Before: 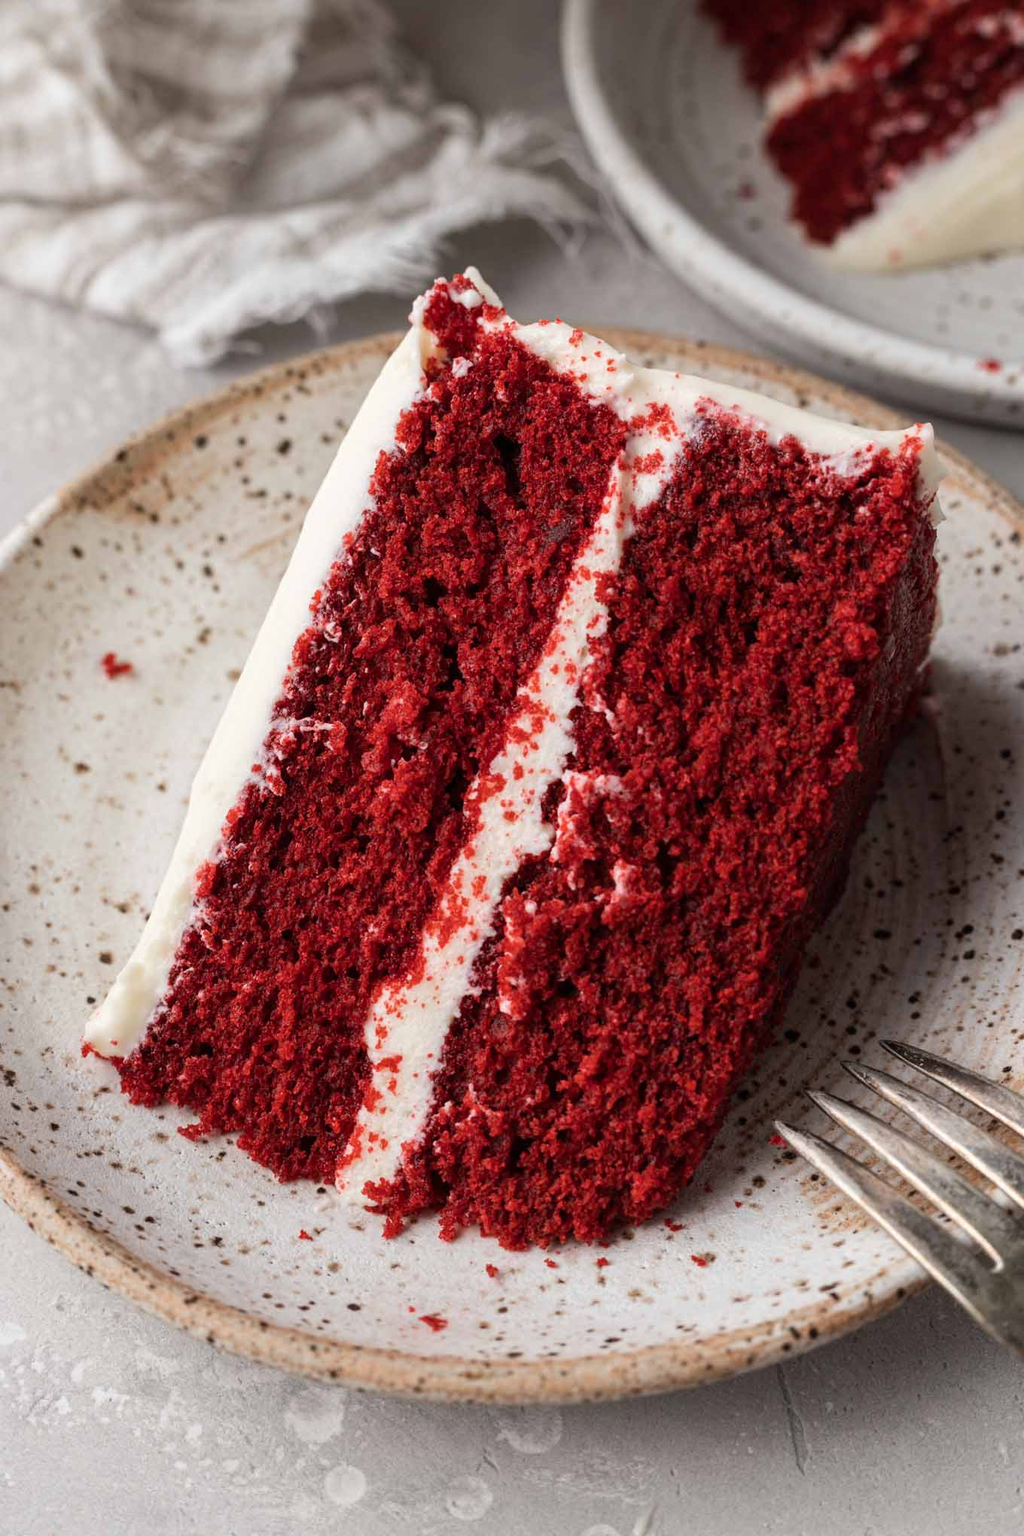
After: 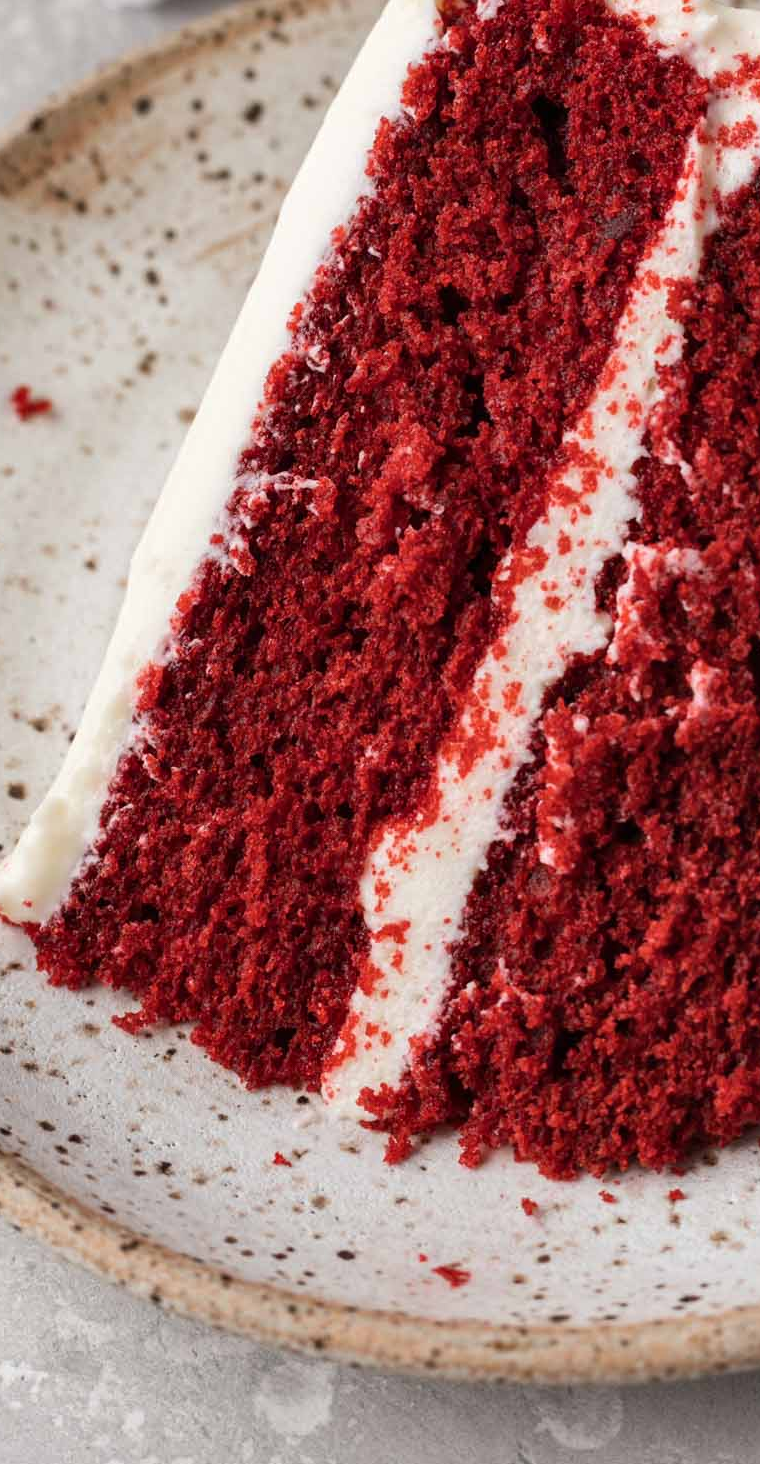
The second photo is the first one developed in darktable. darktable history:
crop: left 9.169%, top 23.606%, right 34.897%, bottom 4.628%
shadows and highlights: shadows 29.35, highlights -29.31, low approximation 0.01, soften with gaussian
